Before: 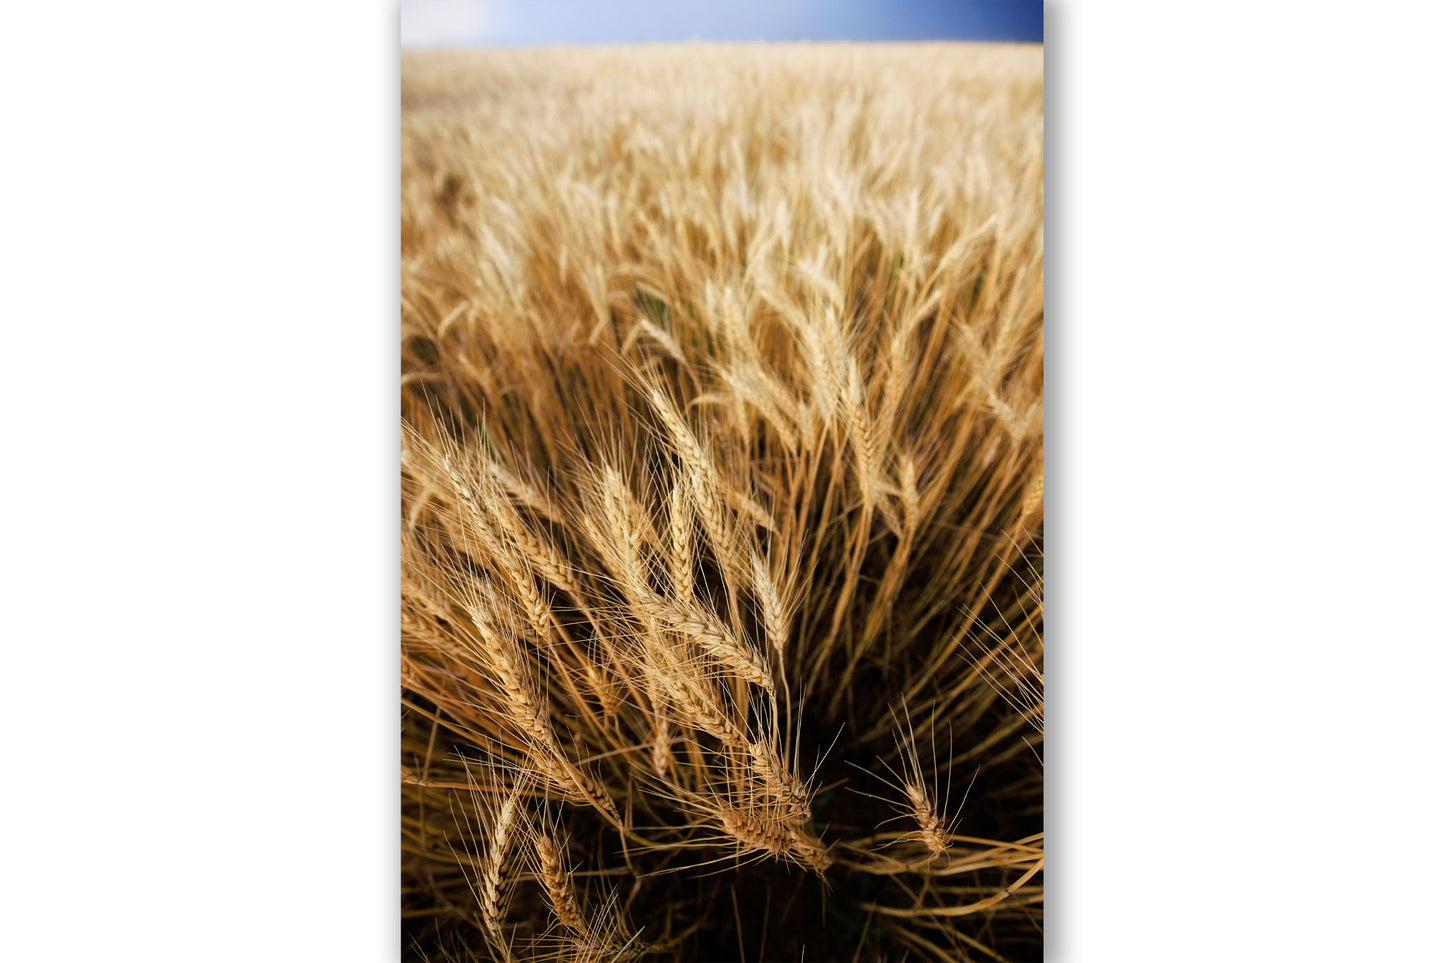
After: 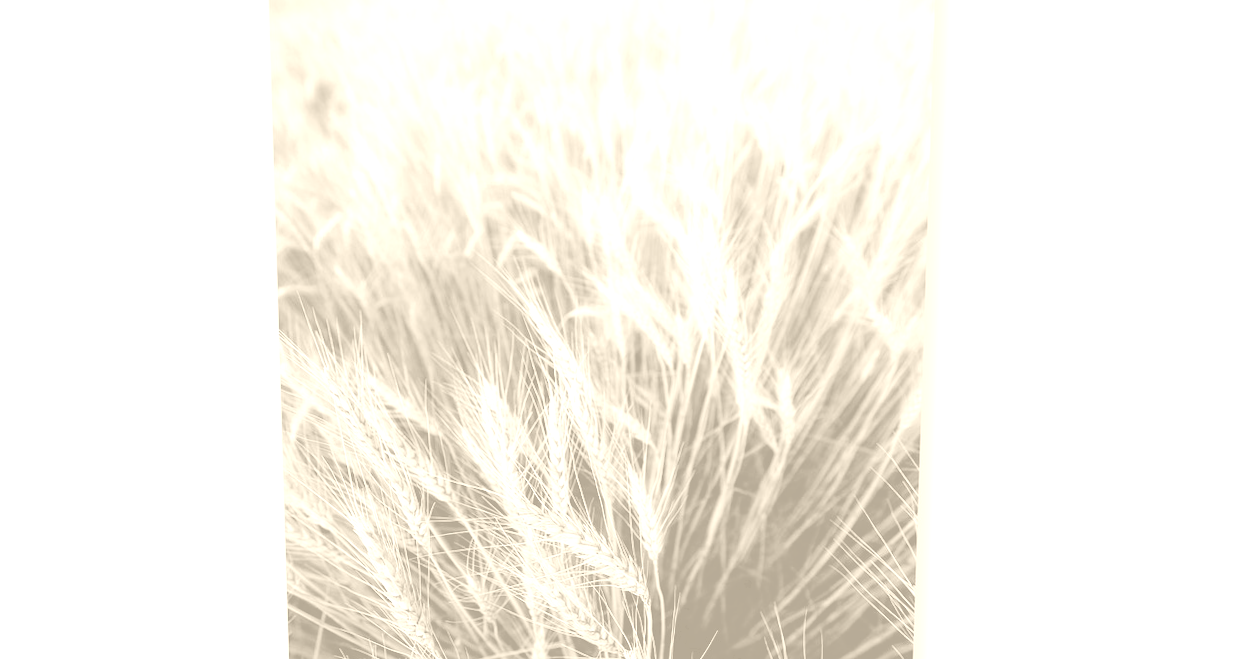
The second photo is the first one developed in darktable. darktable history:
crop: left 5.596%, top 10.314%, right 3.534%, bottom 19.395%
tone curve: curves: ch0 [(0, 0) (0.003, 0.032) (0.011, 0.034) (0.025, 0.039) (0.044, 0.055) (0.069, 0.078) (0.1, 0.111) (0.136, 0.147) (0.177, 0.191) (0.224, 0.238) (0.277, 0.291) (0.335, 0.35) (0.399, 0.41) (0.468, 0.48) (0.543, 0.547) (0.623, 0.621) (0.709, 0.699) (0.801, 0.789) (0.898, 0.884) (1, 1)], preserve colors none
rotate and perspective: rotation 0.074°, lens shift (vertical) 0.096, lens shift (horizontal) -0.041, crop left 0.043, crop right 0.952, crop top 0.024, crop bottom 0.979
colorize: hue 36°, saturation 71%, lightness 80.79%
